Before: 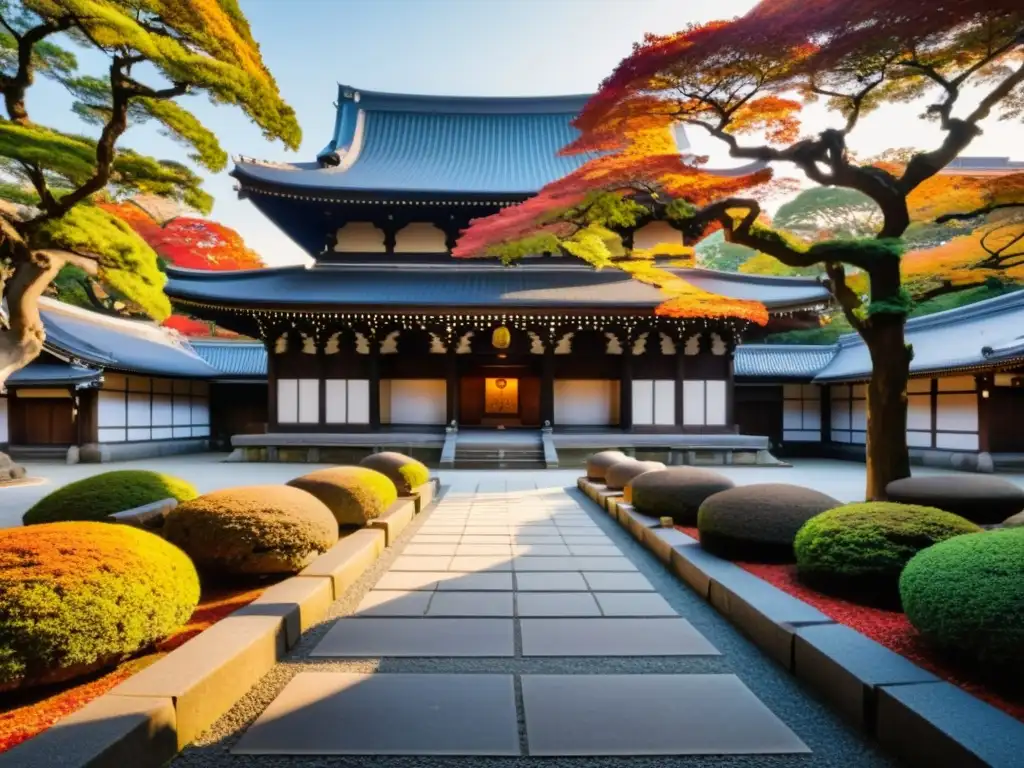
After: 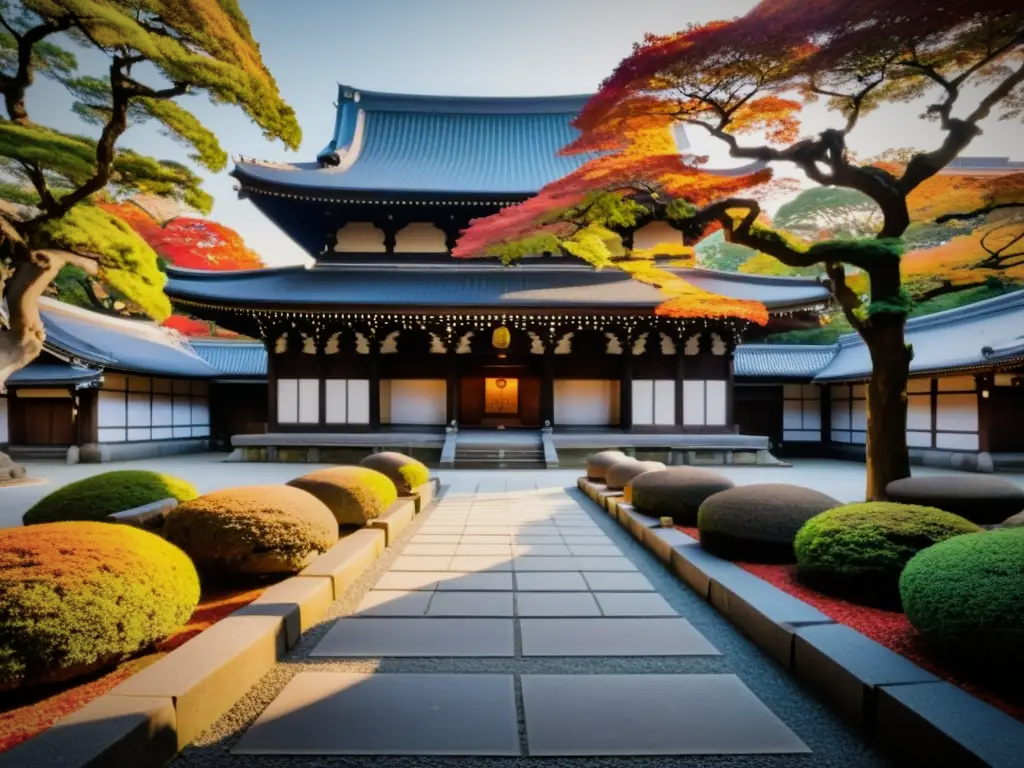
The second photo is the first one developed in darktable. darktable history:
filmic rgb: black relative exposure -11.37 EV, white relative exposure 3.22 EV, hardness 6.68
tone equalizer: edges refinement/feathering 500, mask exposure compensation -1.57 EV, preserve details no
vignetting: brightness -0.585, saturation -0.12, automatic ratio true
